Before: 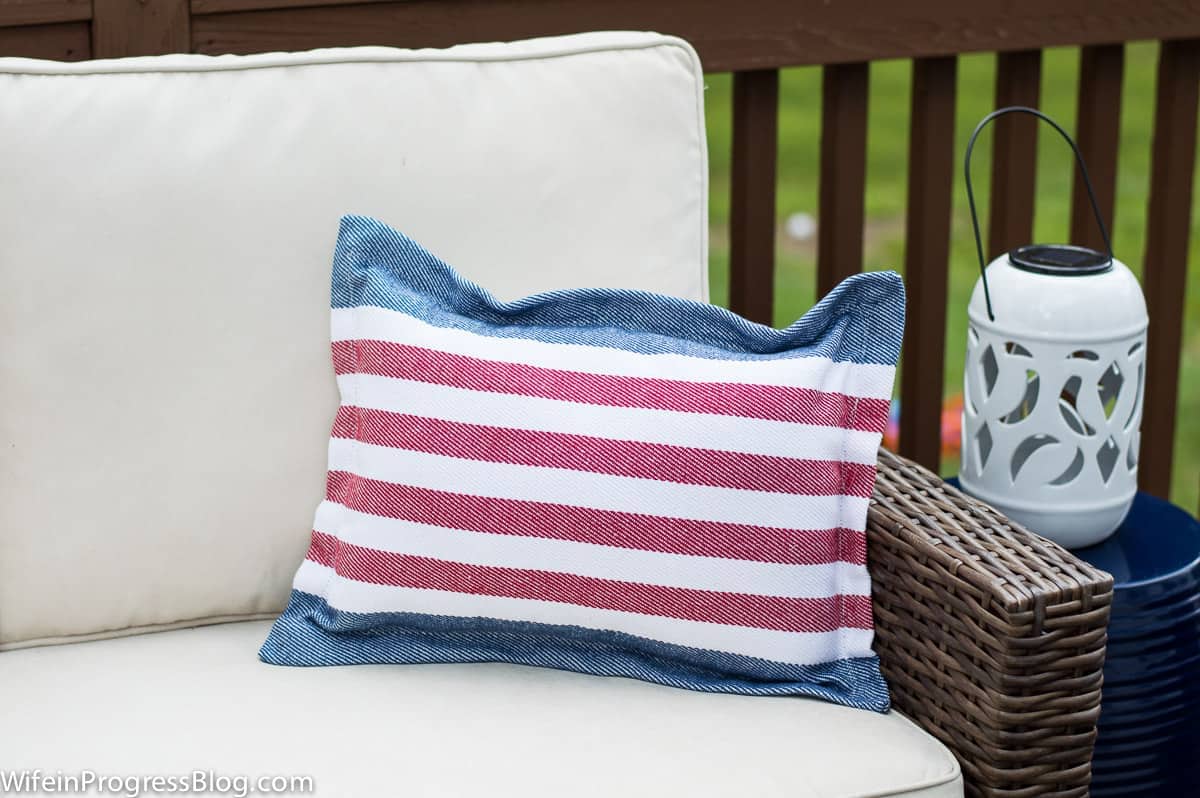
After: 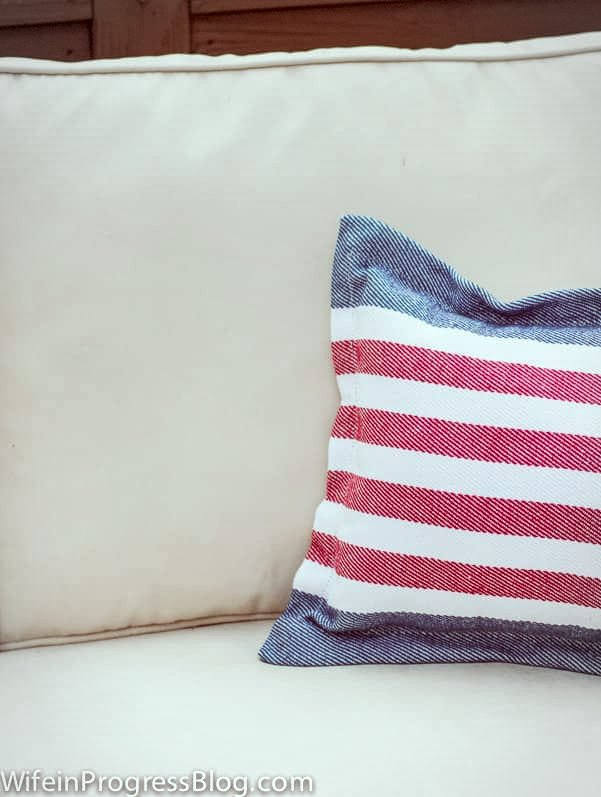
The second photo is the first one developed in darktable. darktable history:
crop and rotate: left 0.036%, top 0%, right 49.804%
local contrast: on, module defaults
color correction: highlights a* -7.09, highlights b* -0.174, shadows a* 20.34, shadows b* 12.25
vignetting: fall-off radius 59.65%, brightness -0.168, automatic ratio true, dithering 8-bit output
